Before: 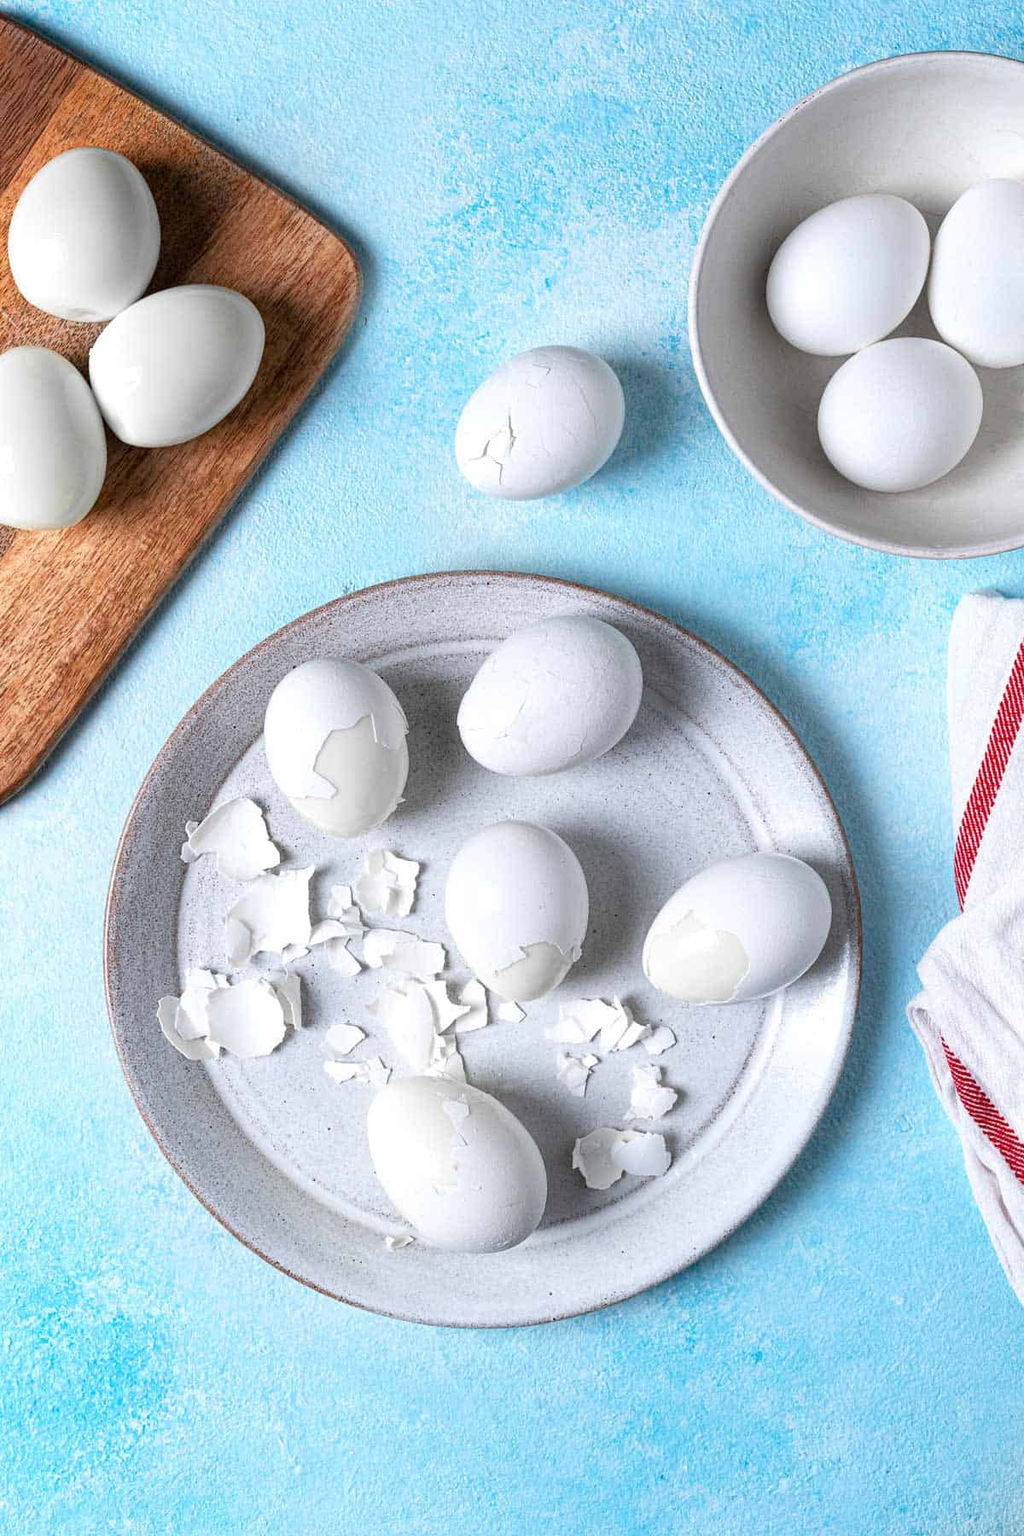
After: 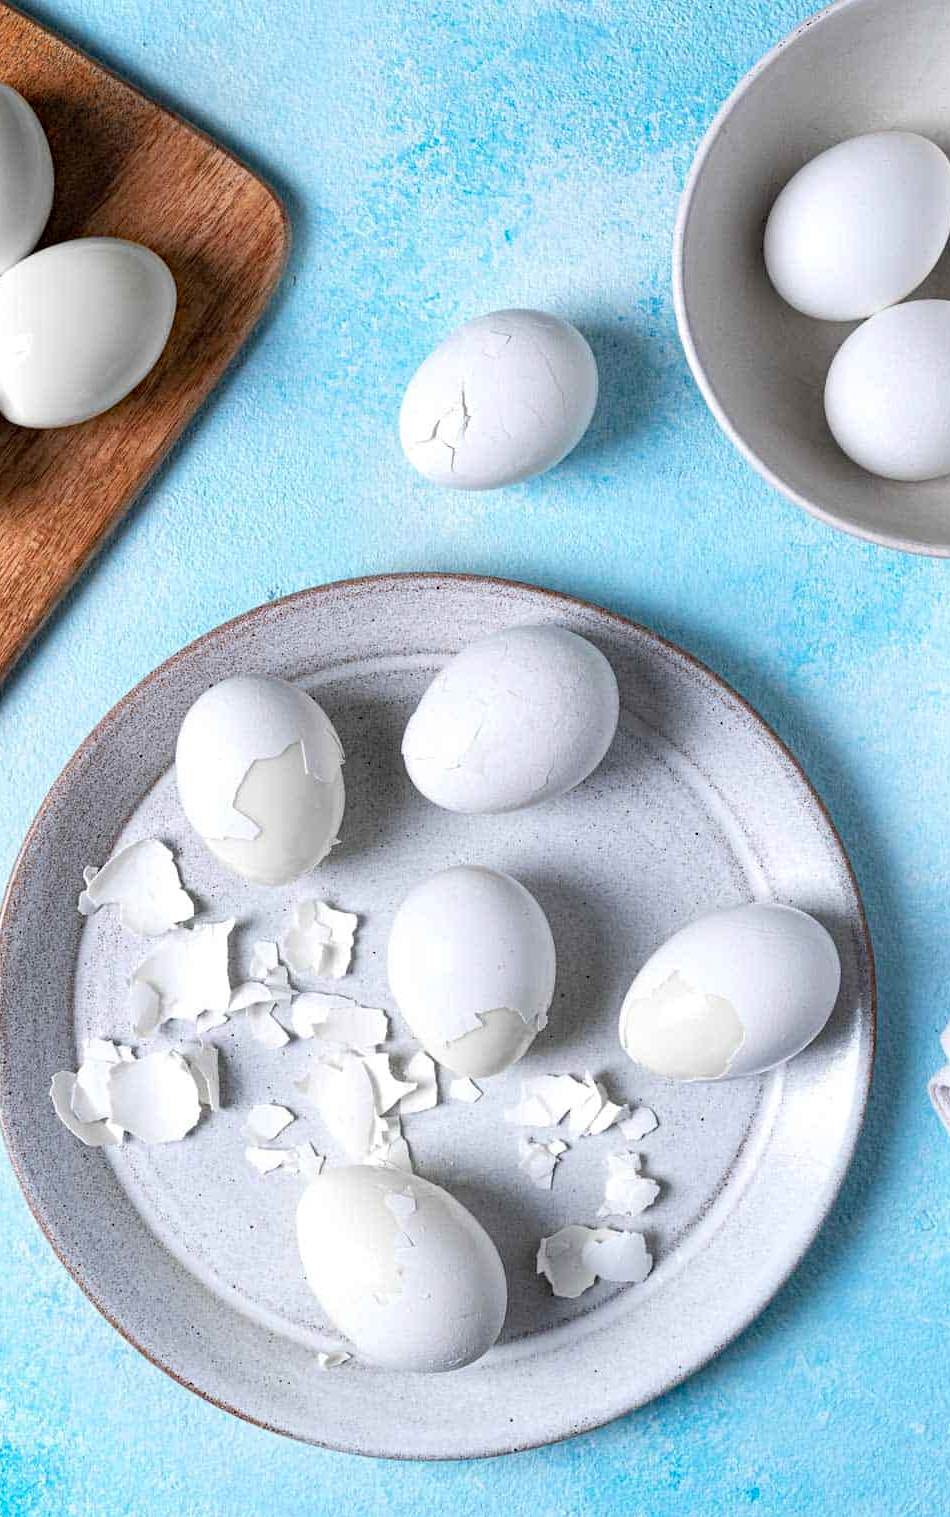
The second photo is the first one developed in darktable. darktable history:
crop: left 11.225%, top 5.381%, right 9.565%, bottom 10.314%
tone equalizer: on, module defaults
haze removal: compatibility mode true, adaptive false
